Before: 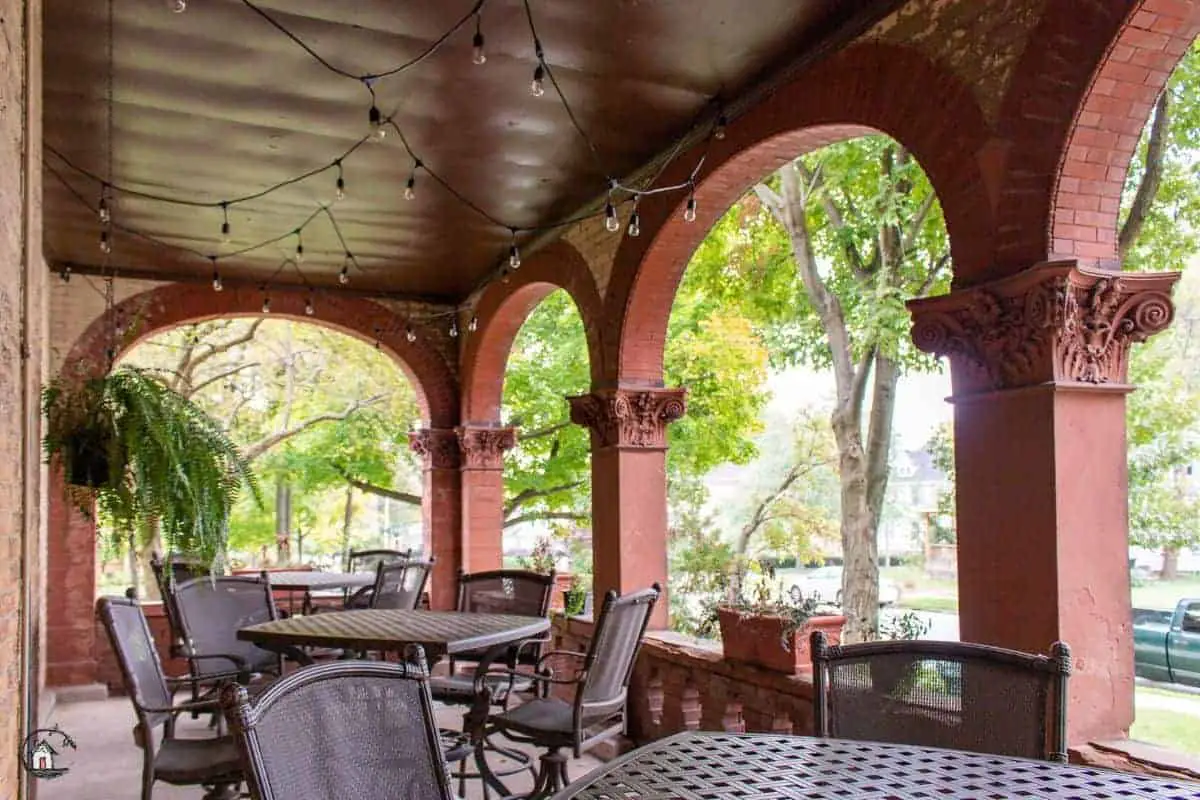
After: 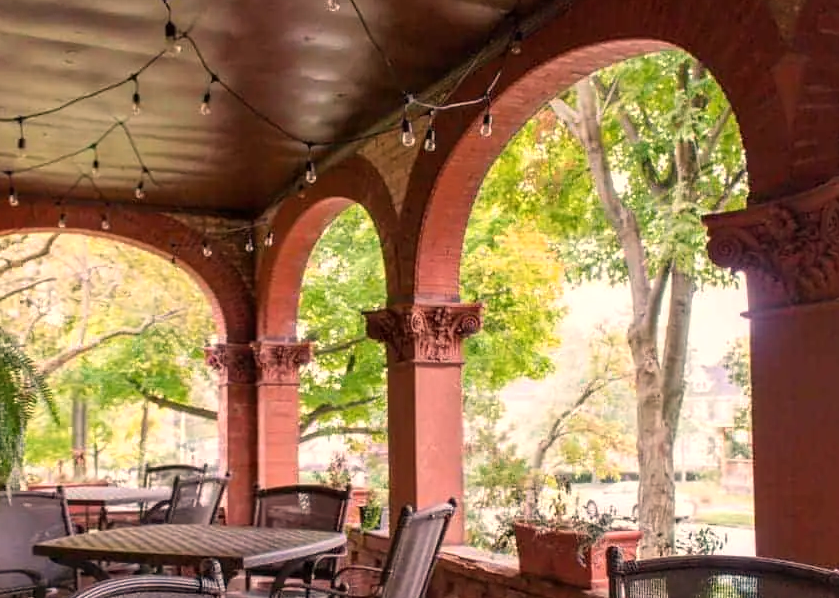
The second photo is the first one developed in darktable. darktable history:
white balance: red 1.127, blue 0.943
crop and rotate: left 17.046%, top 10.659%, right 12.989%, bottom 14.553%
